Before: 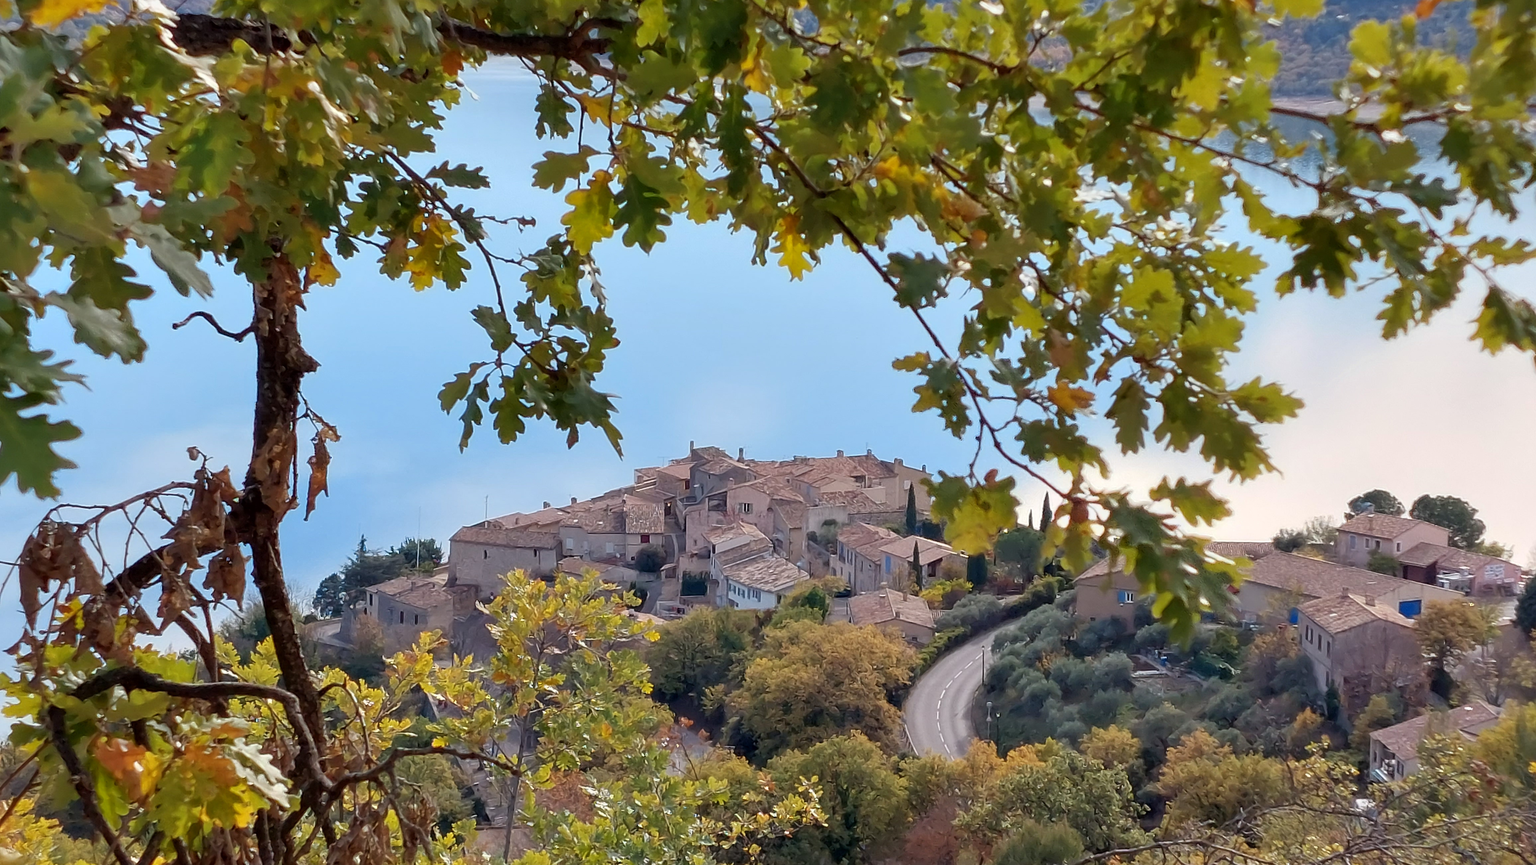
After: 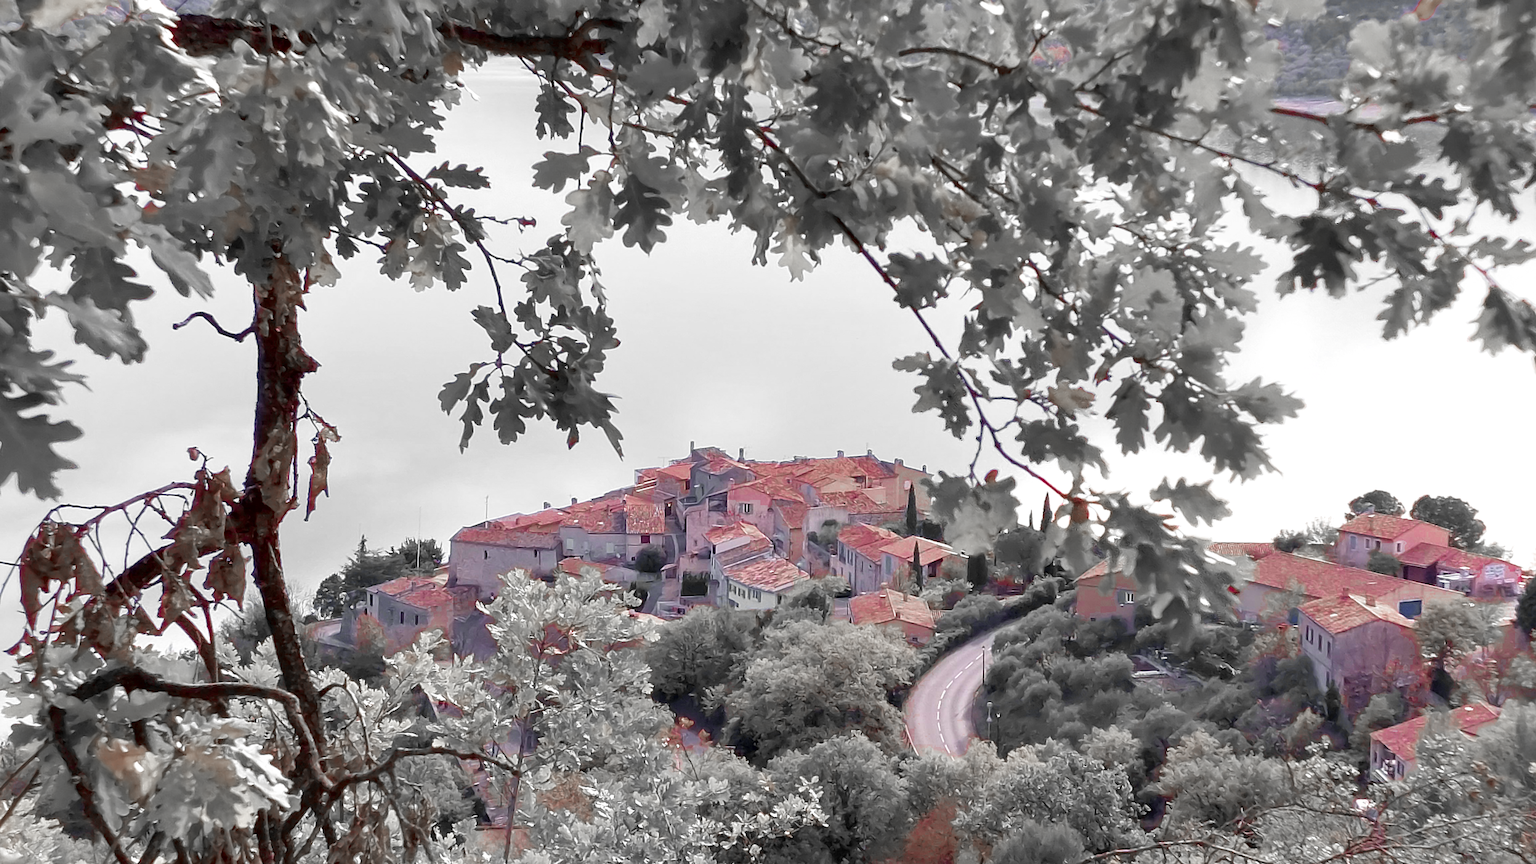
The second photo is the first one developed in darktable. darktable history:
velvia: strength 30%
exposure: exposure 0.497 EV, compensate highlight preservation false
color zones: curves: ch0 [(0, 0.278) (0.143, 0.5) (0.286, 0.5) (0.429, 0.5) (0.571, 0.5) (0.714, 0.5) (0.857, 0.5) (1, 0.5)]; ch1 [(0, 1) (0.143, 0.165) (0.286, 0) (0.429, 0) (0.571, 0) (0.714, 0) (0.857, 0.5) (1, 0.5)]; ch2 [(0, 0.508) (0.143, 0.5) (0.286, 0.5) (0.429, 0.5) (0.571, 0.5) (0.714, 0.5) (0.857, 0.5) (1, 0.5)]
